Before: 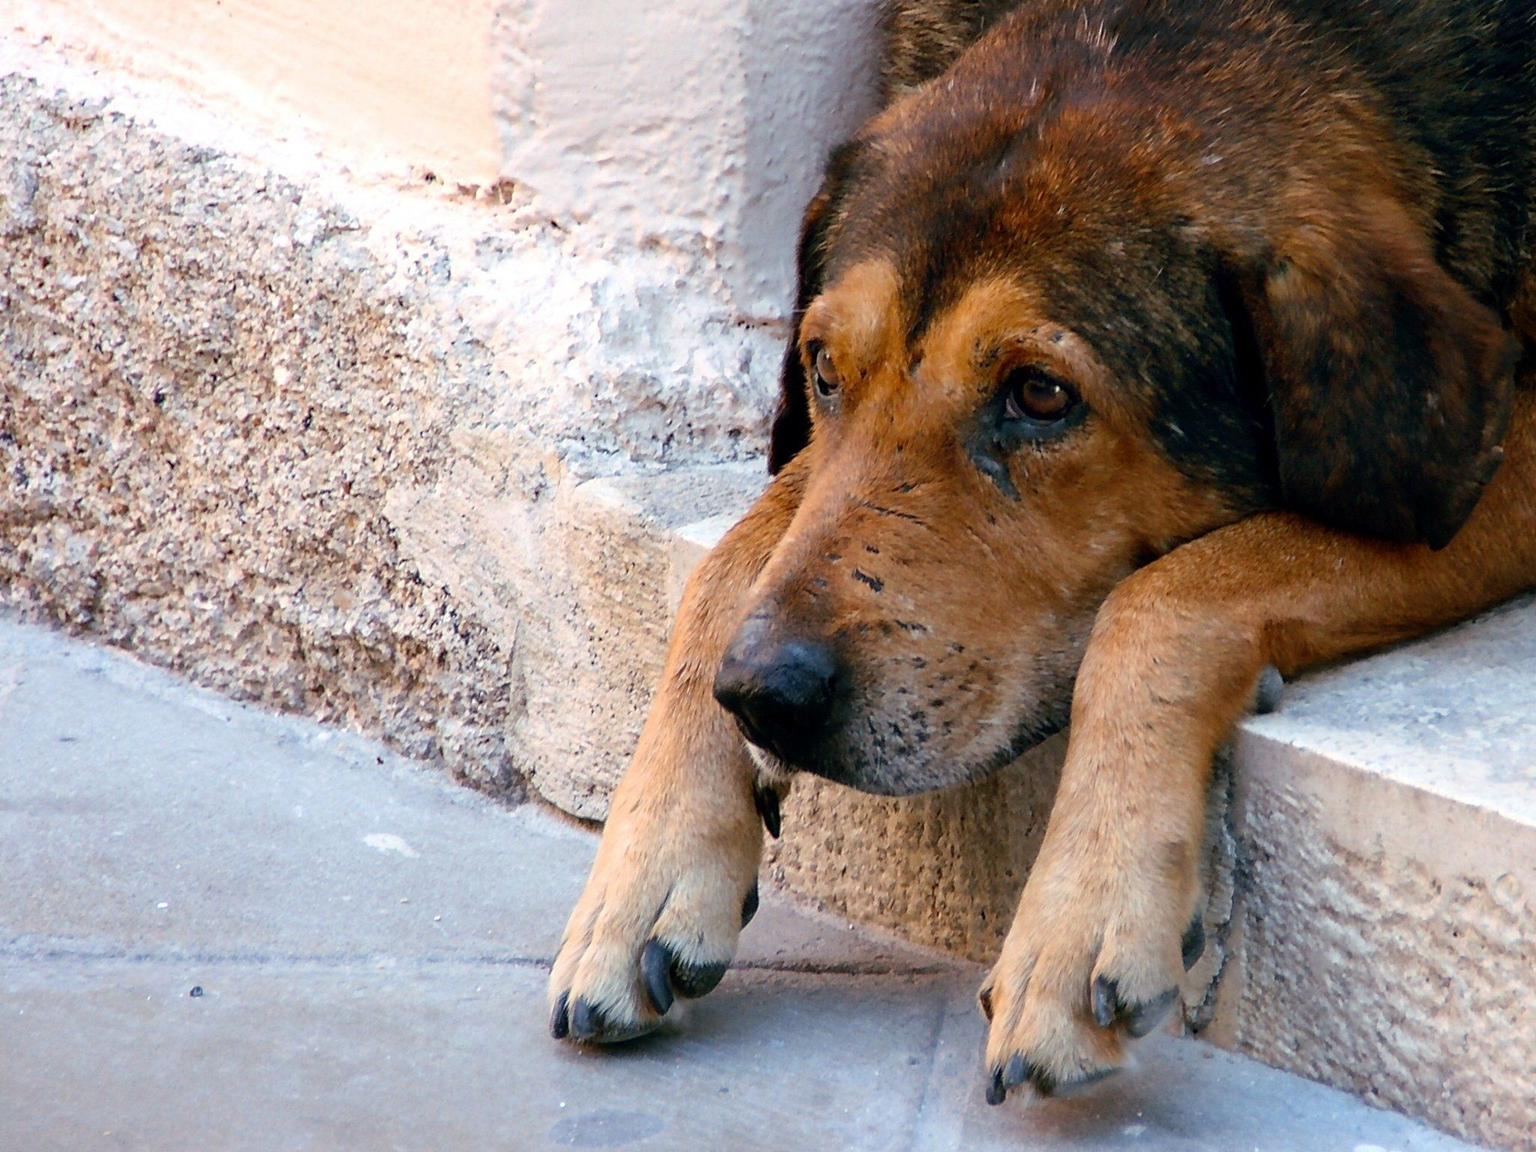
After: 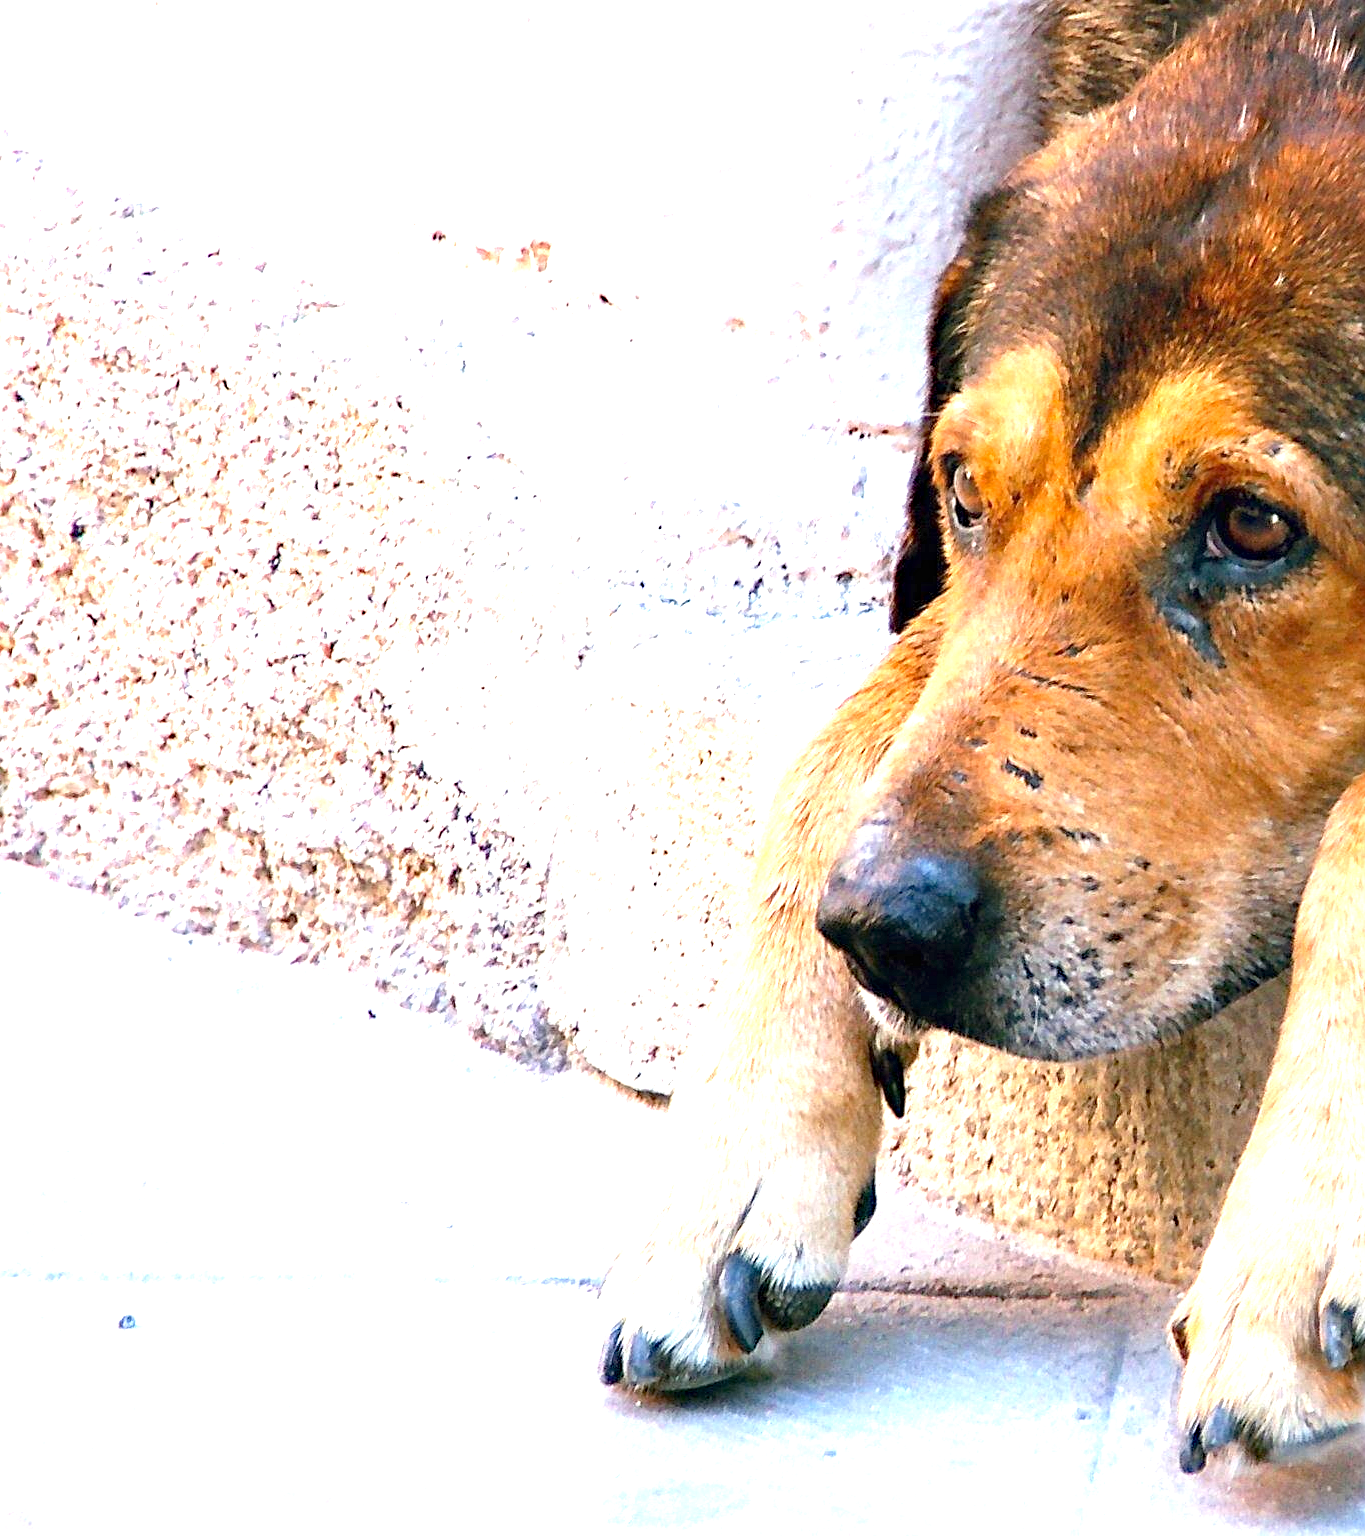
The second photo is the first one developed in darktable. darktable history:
exposure: black level correction 0, exposure 1.741 EV, compensate exposure bias true, compensate highlight preservation false
sharpen: radius 1.272, amount 0.305, threshold 0
crop and rotate: left 6.617%, right 26.717%
haze removal: compatibility mode true, adaptive false
